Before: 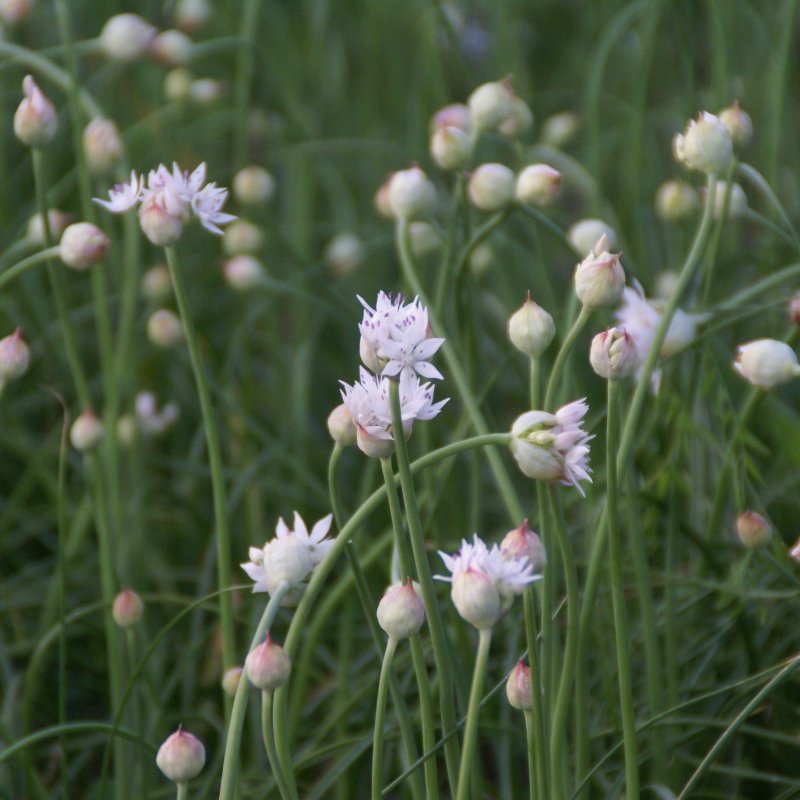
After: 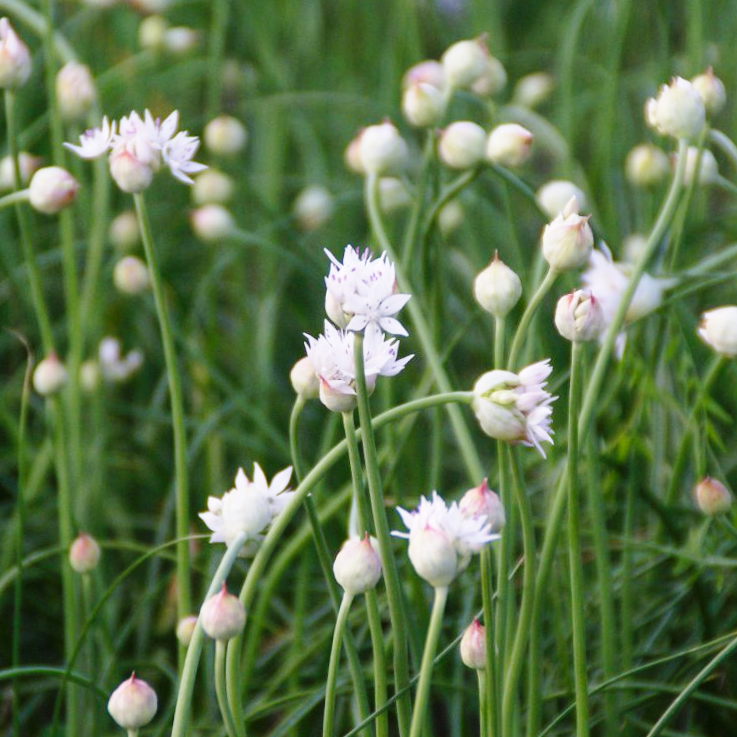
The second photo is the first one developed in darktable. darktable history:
crop and rotate: angle -1.96°, left 3.097%, top 4.154%, right 1.586%, bottom 0.529%
base curve: curves: ch0 [(0, 0) (0.028, 0.03) (0.121, 0.232) (0.46, 0.748) (0.859, 0.968) (1, 1)], preserve colors none
exposure: black level correction 0.001, exposure 0.014 EV, compensate highlight preservation false
